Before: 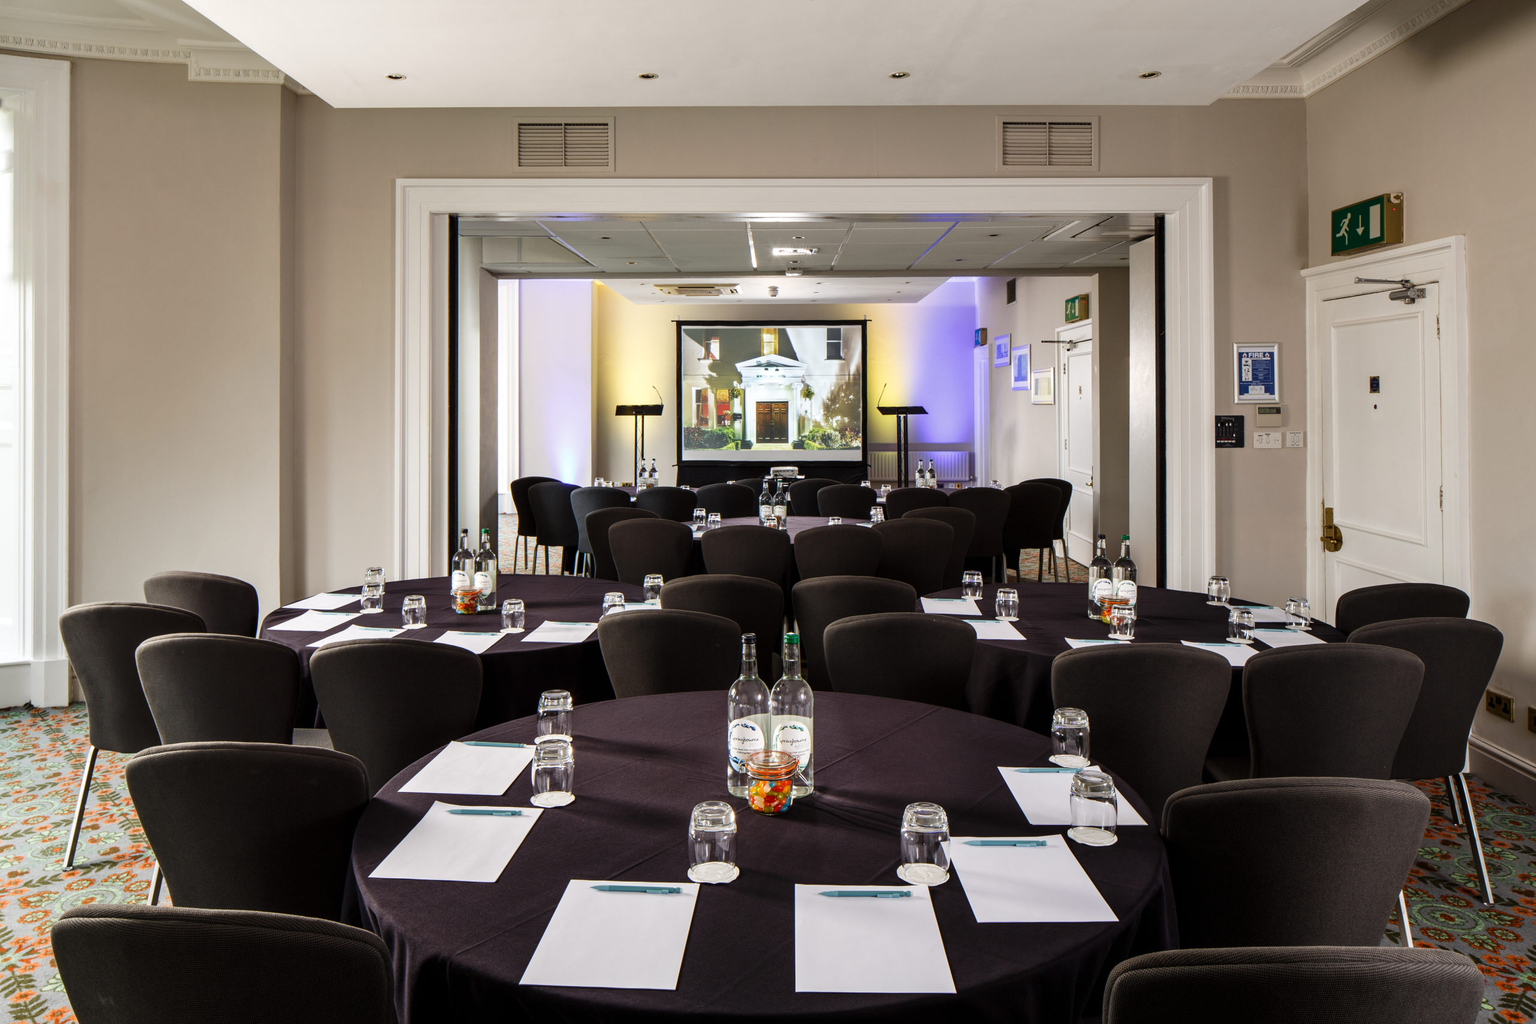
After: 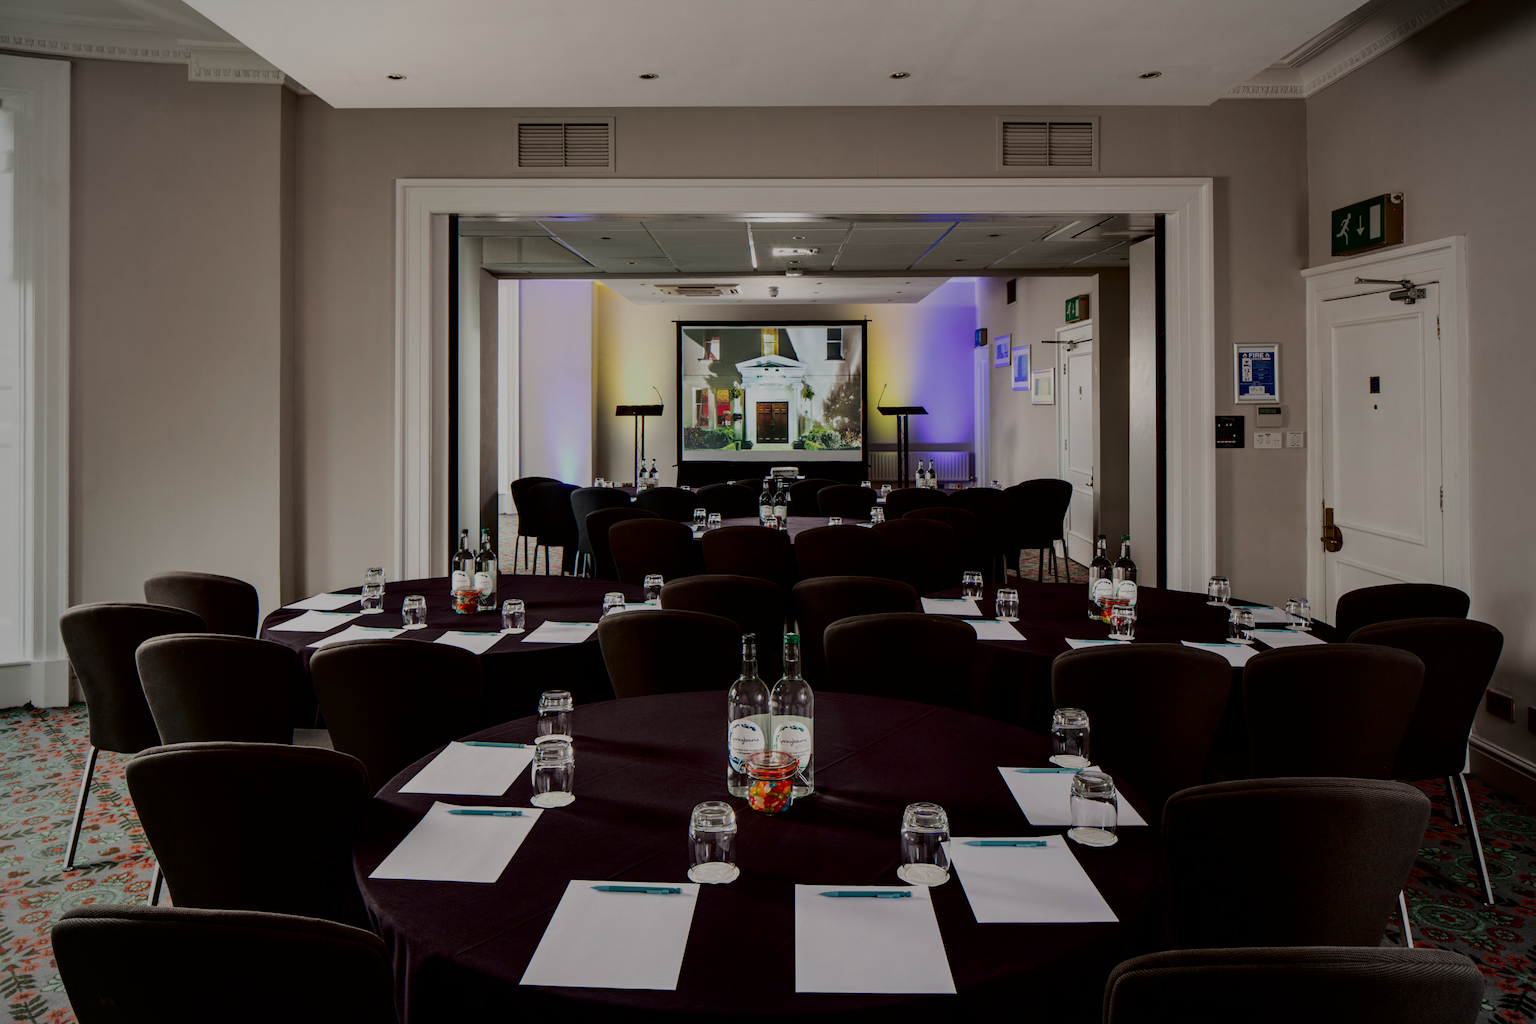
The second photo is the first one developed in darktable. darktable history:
tone curve: curves: ch0 [(0, 0) (0.068, 0.012) (0.183, 0.089) (0.341, 0.283) (0.547, 0.532) (0.828, 0.815) (1, 0.983)]; ch1 [(0, 0) (0.23, 0.166) (0.34, 0.308) (0.371, 0.337) (0.429, 0.411) (0.477, 0.462) (0.499, 0.498) (0.529, 0.537) (0.559, 0.582) (0.743, 0.798) (1, 1)]; ch2 [(0, 0) (0.431, 0.414) (0.498, 0.503) (0.524, 0.528) (0.568, 0.546) (0.6, 0.597) (0.634, 0.645) (0.728, 0.742) (1, 1)], color space Lab, independent channels, preserve colors none
exposure: exposure -0.984 EV, compensate highlight preservation false
vignetting: on, module defaults
